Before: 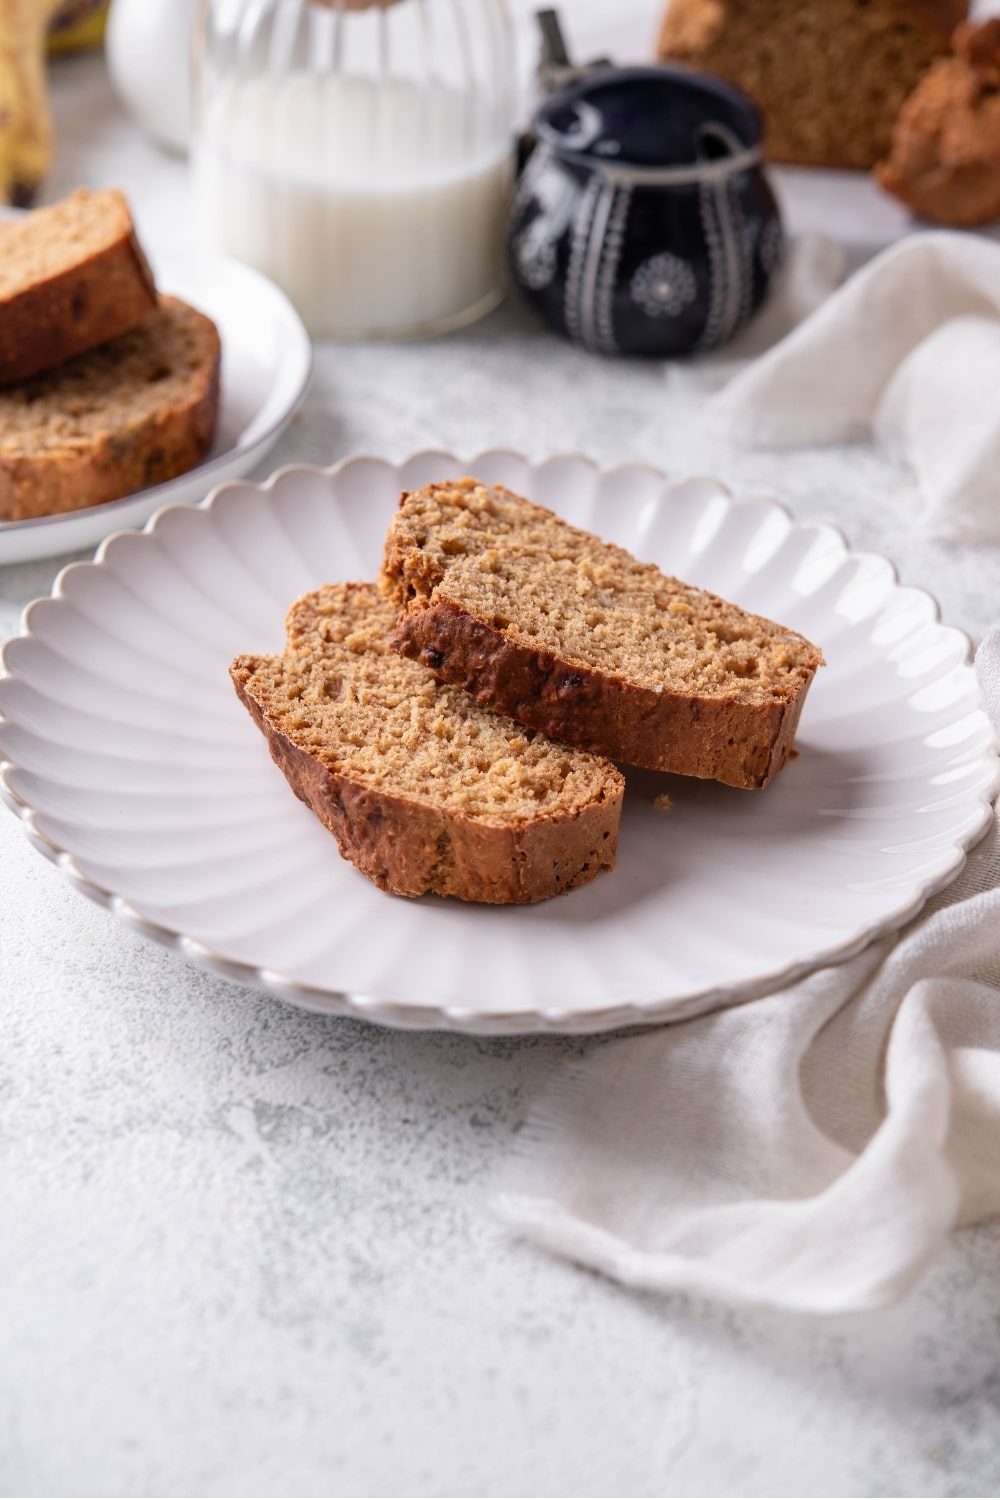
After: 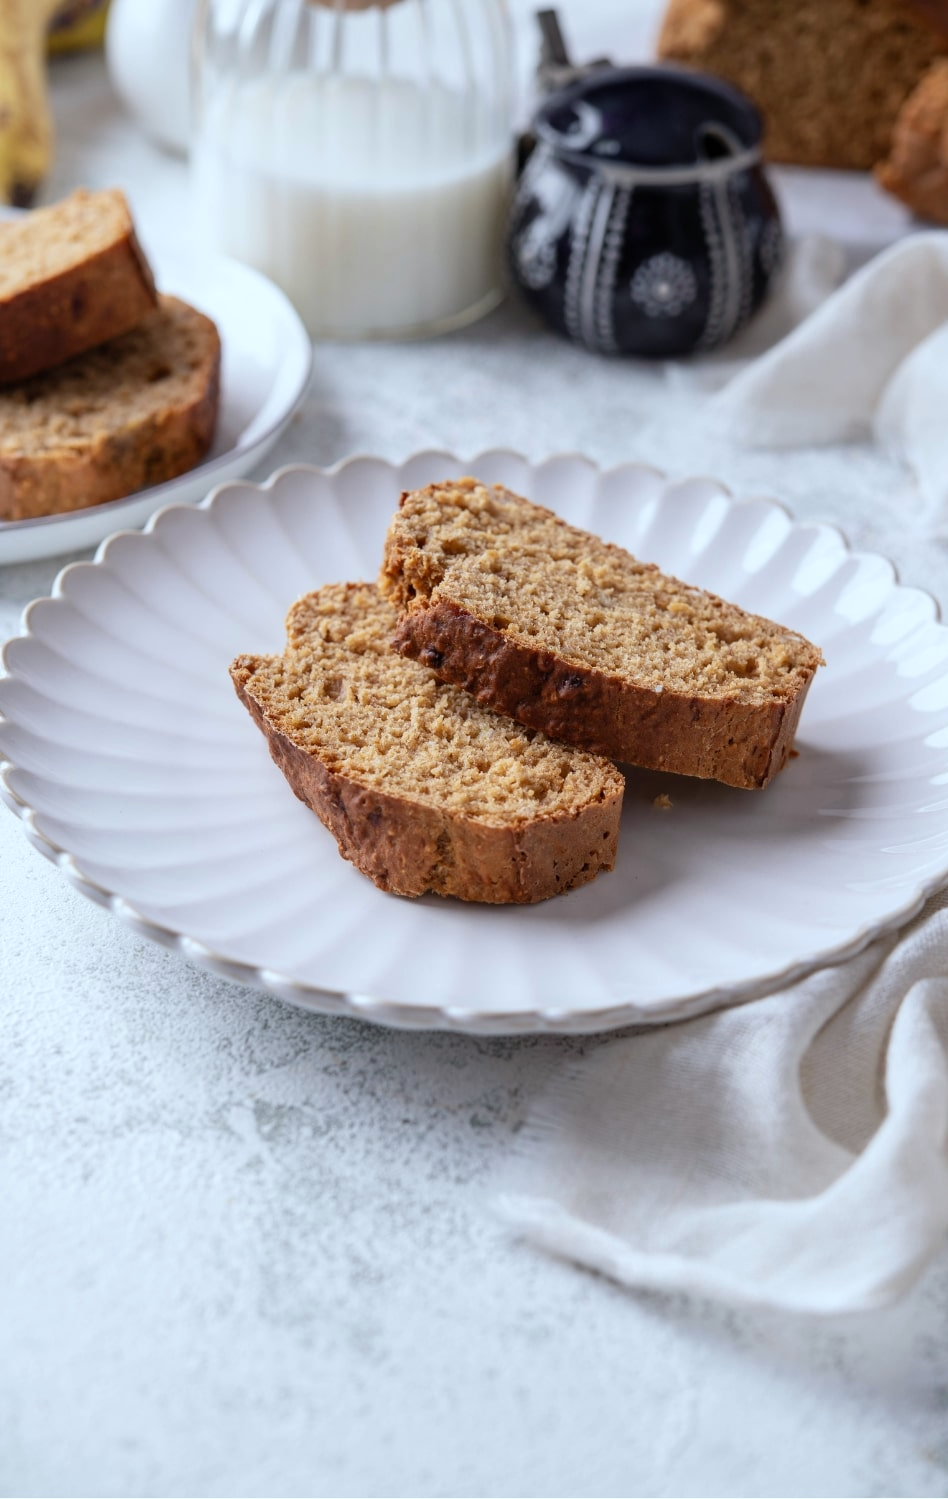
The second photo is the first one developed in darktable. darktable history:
white balance: red 0.925, blue 1.046
crop and rotate: right 5.167%
